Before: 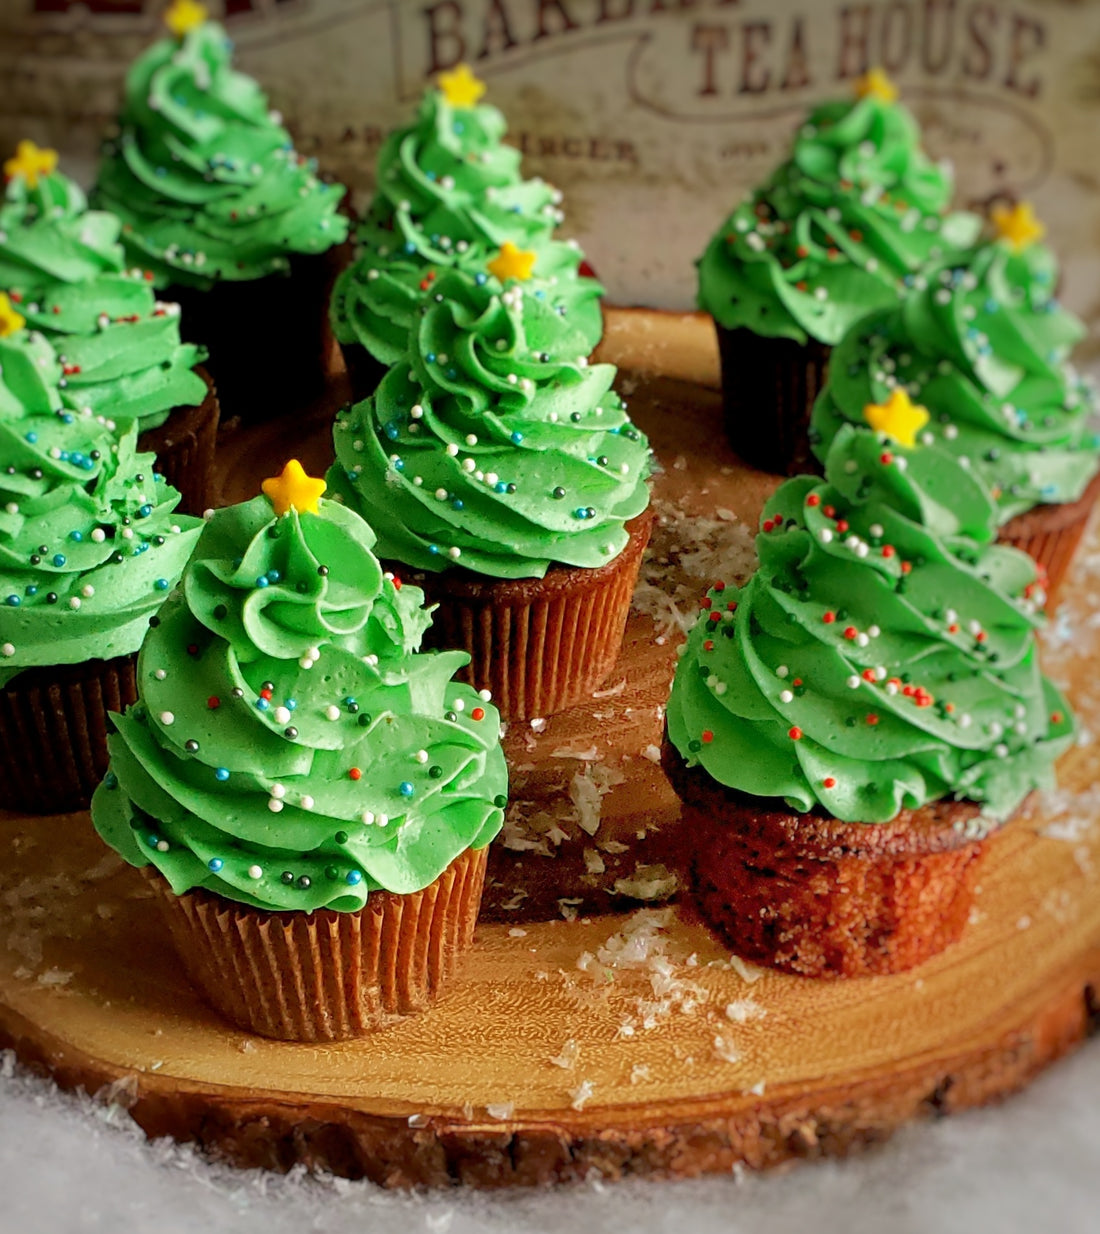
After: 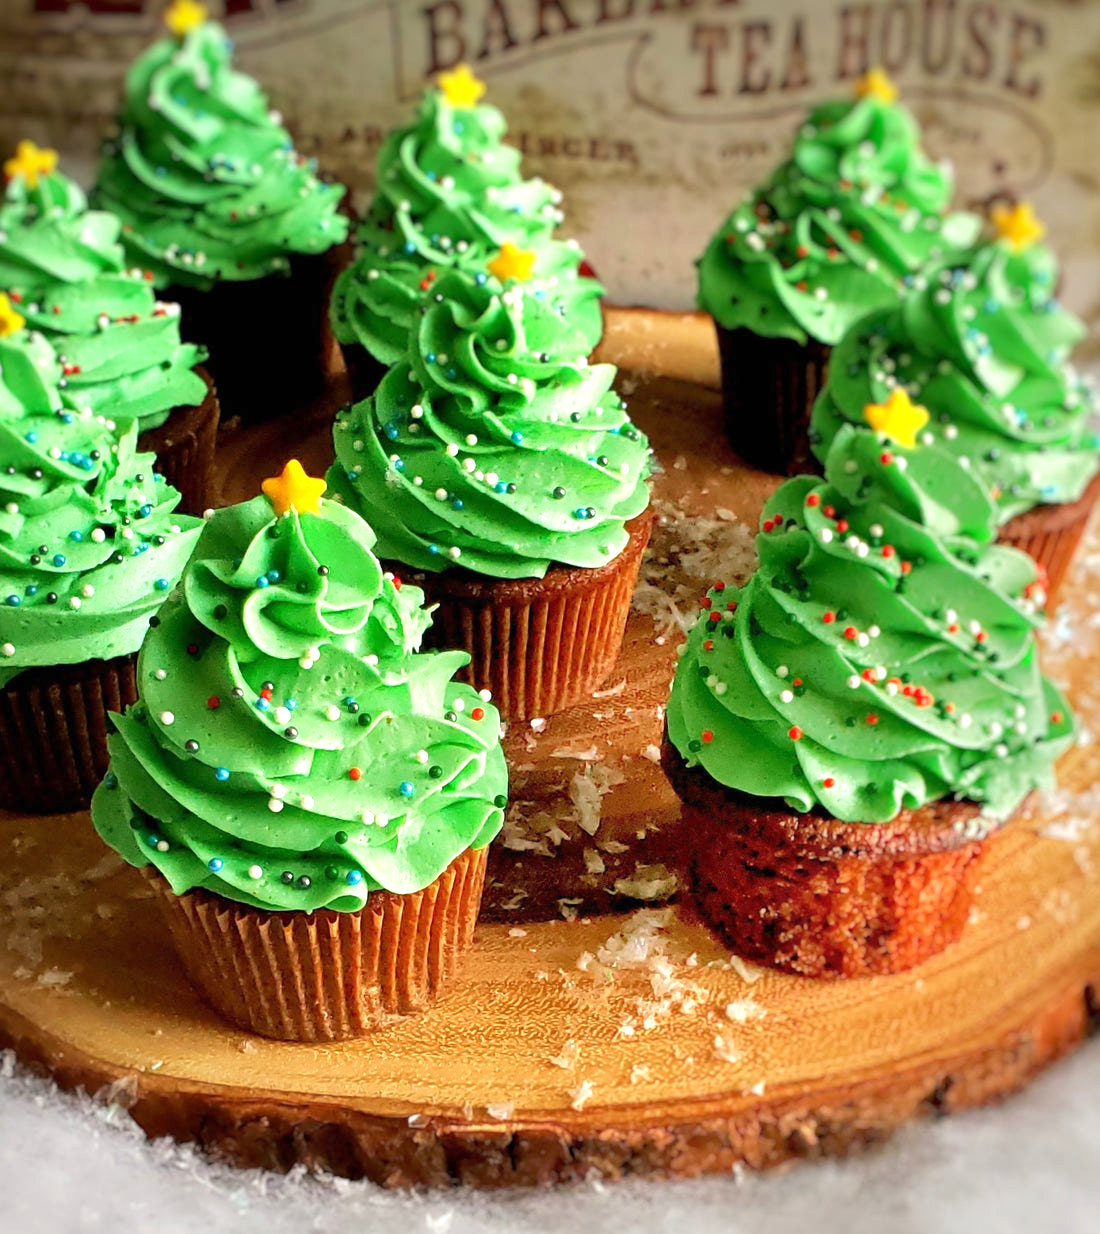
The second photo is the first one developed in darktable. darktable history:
exposure: black level correction 0, exposure 0.694 EV, compensate exposure bias true, compensate highlight preservation false
